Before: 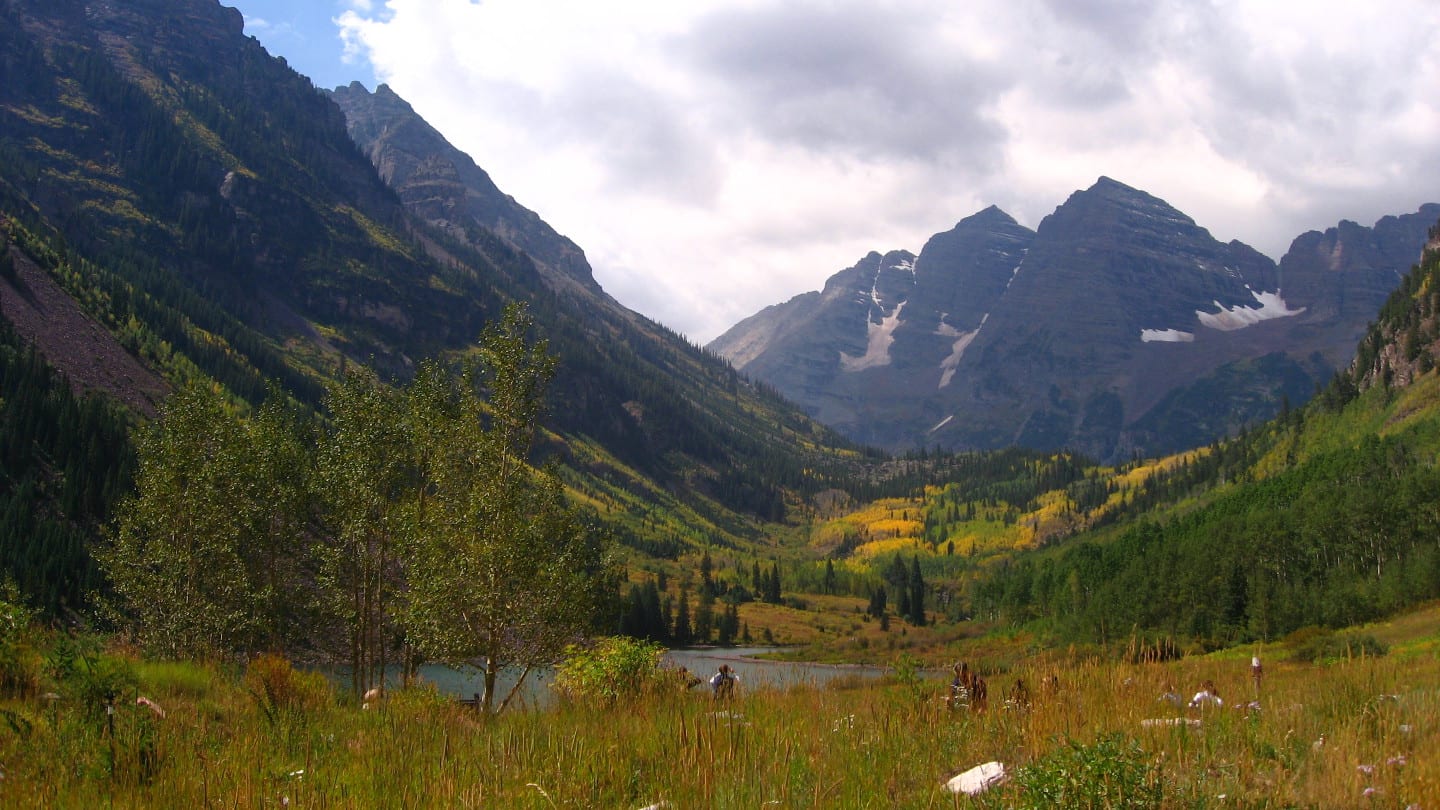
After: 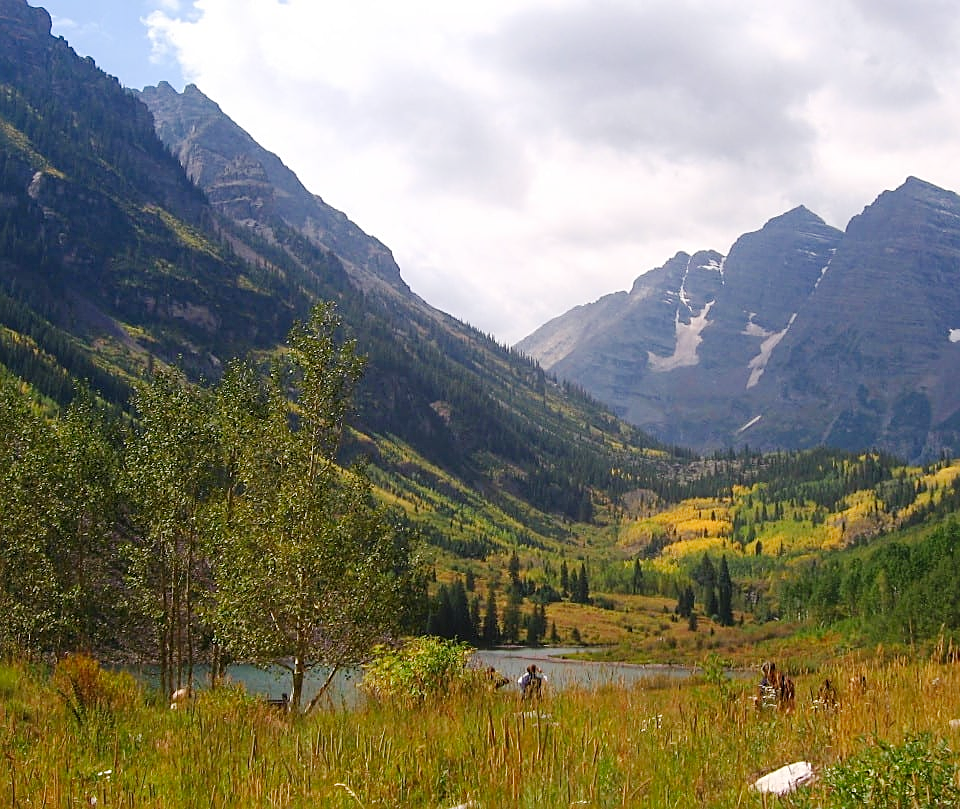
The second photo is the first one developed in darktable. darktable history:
crop and rotate: left 13.386%, right 19.945%
tone curve: curves: ch0 [(0, 0) (0.526, 0.642) (1, 1)], preserve colors none
sharpen: on, module defaults
